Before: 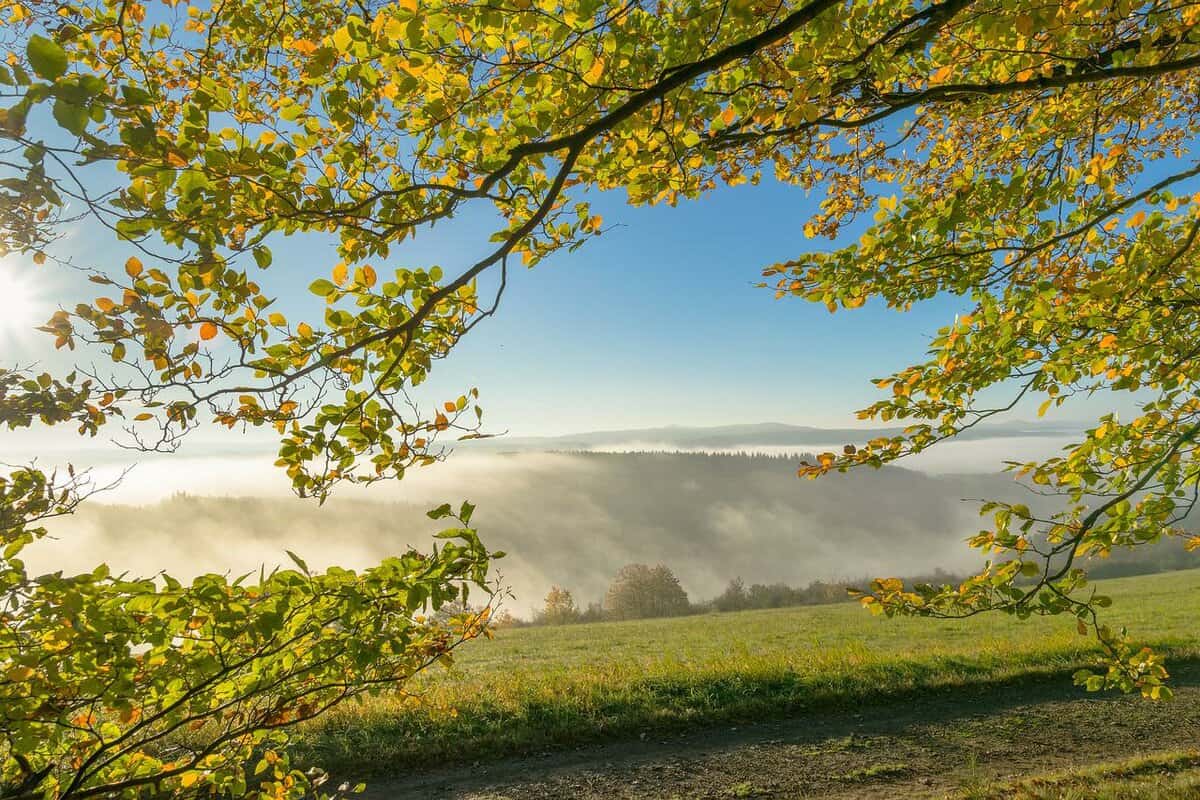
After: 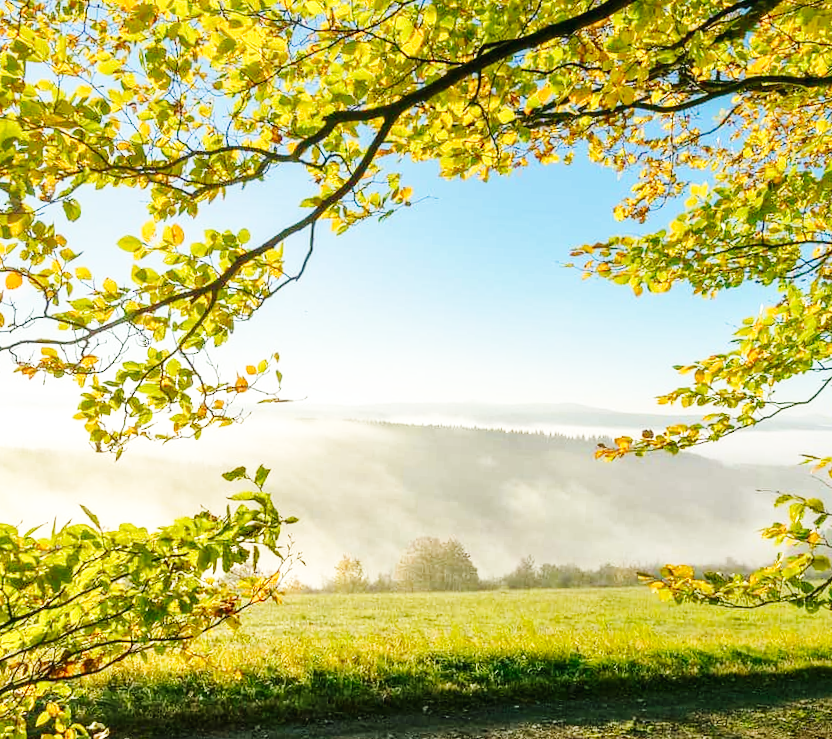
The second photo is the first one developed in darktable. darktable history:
exposure: compensate highlight preservation false
base curve: curves: ch0 [(0, 0.003) (0.001, 0.002) (0.006, 0.004) (0.02, 0.022) (0.048, 0.086) (0.094, 0.234) (0.162, 0.431) (0.258, 0.629) (0.385, 0.8) (0.548, 0.918) (0.751, 0.988) (1, 1)], preserve colors none
crop and rotate: angle -3.13°, left 13.955%, top 0.014%, right 11.068%, bottom 0.079%
